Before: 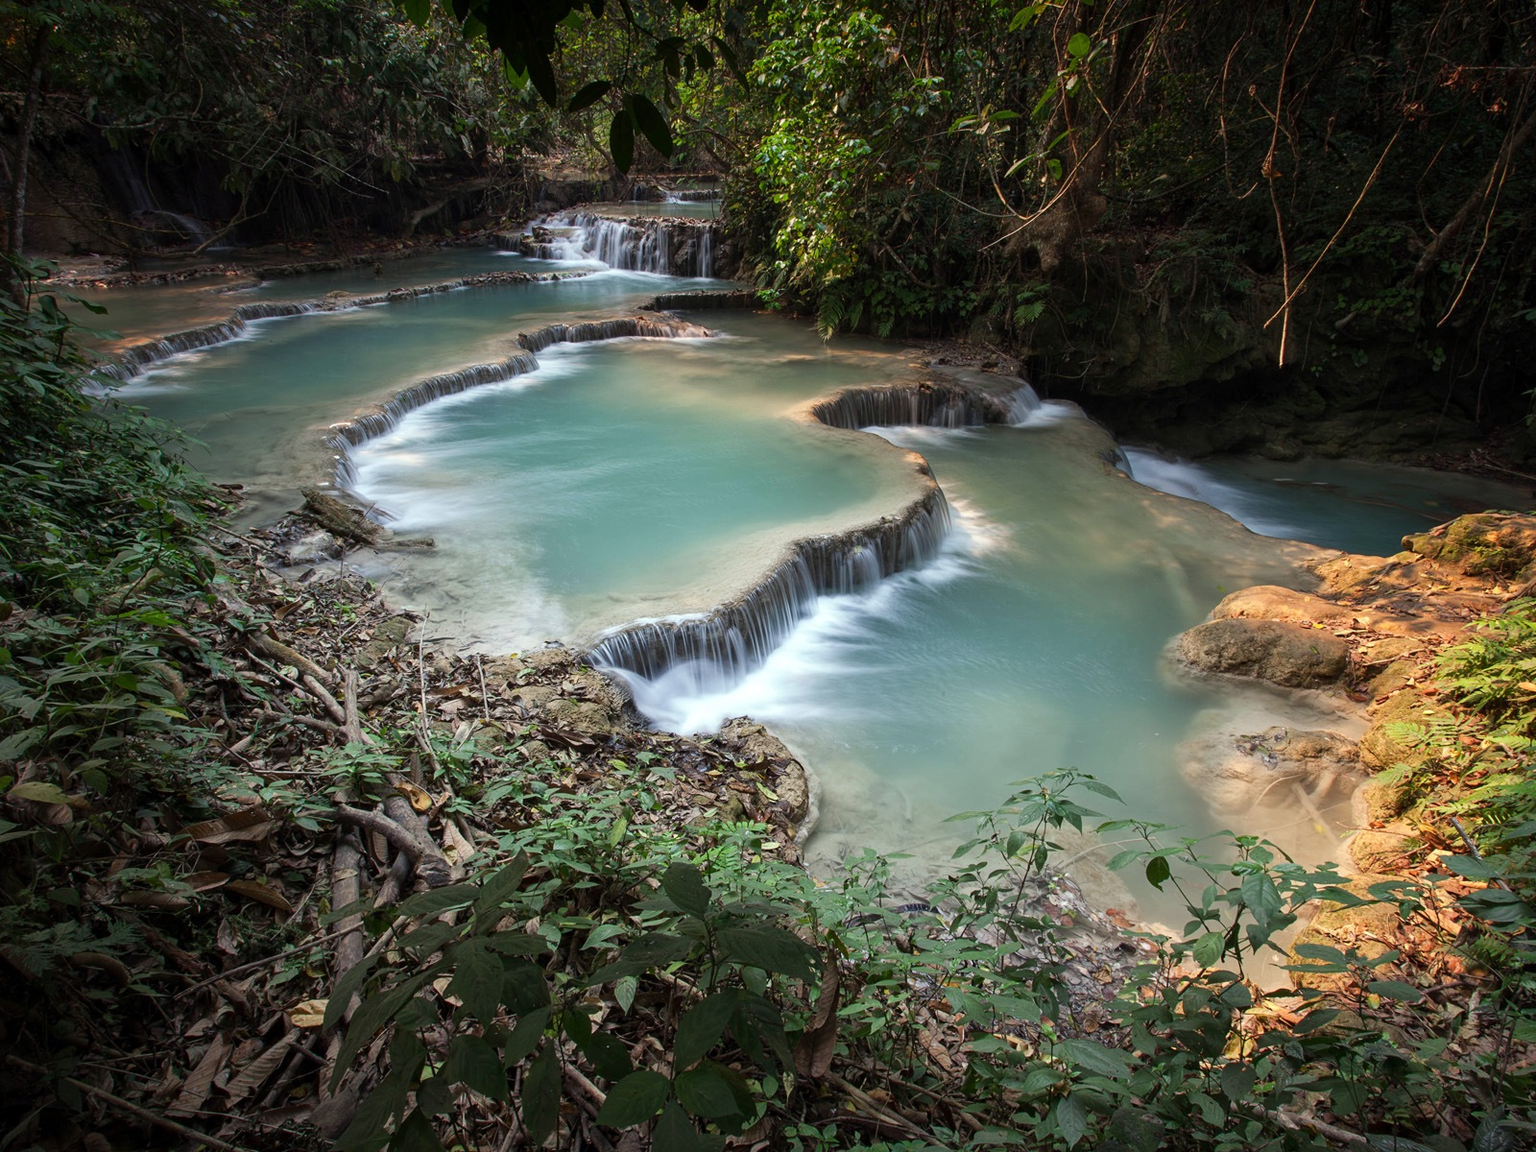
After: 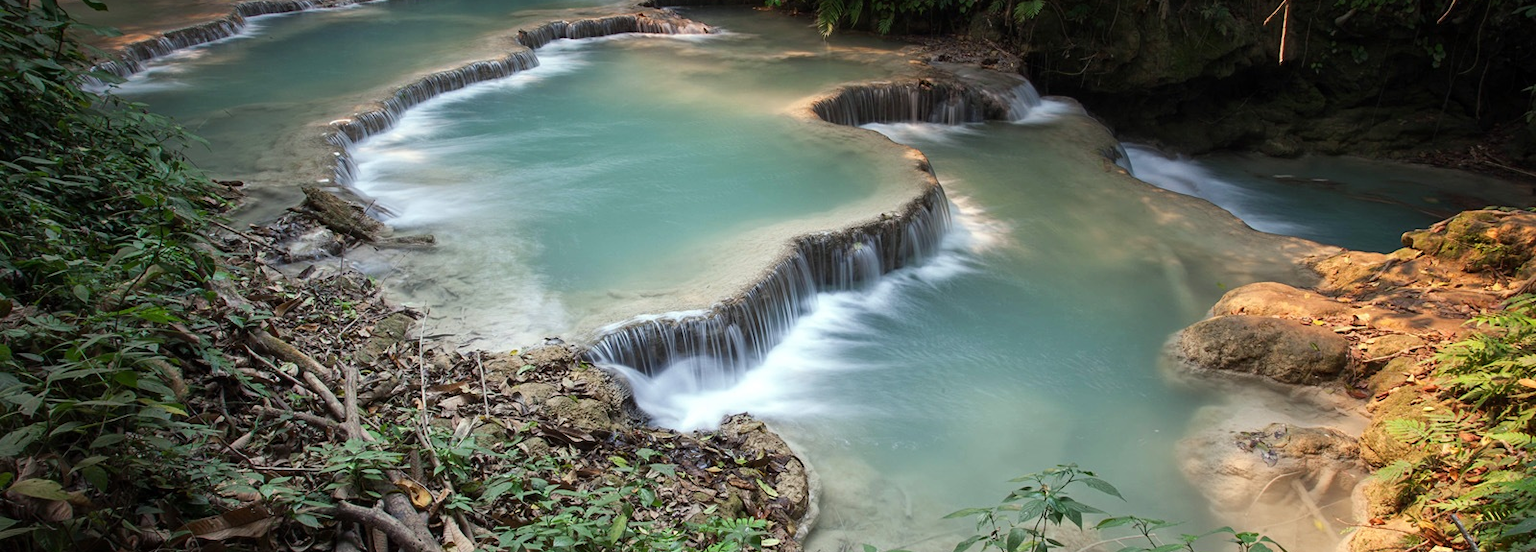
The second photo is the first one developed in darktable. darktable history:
crop and rotate: top 26.341%, bottom 25.588%
